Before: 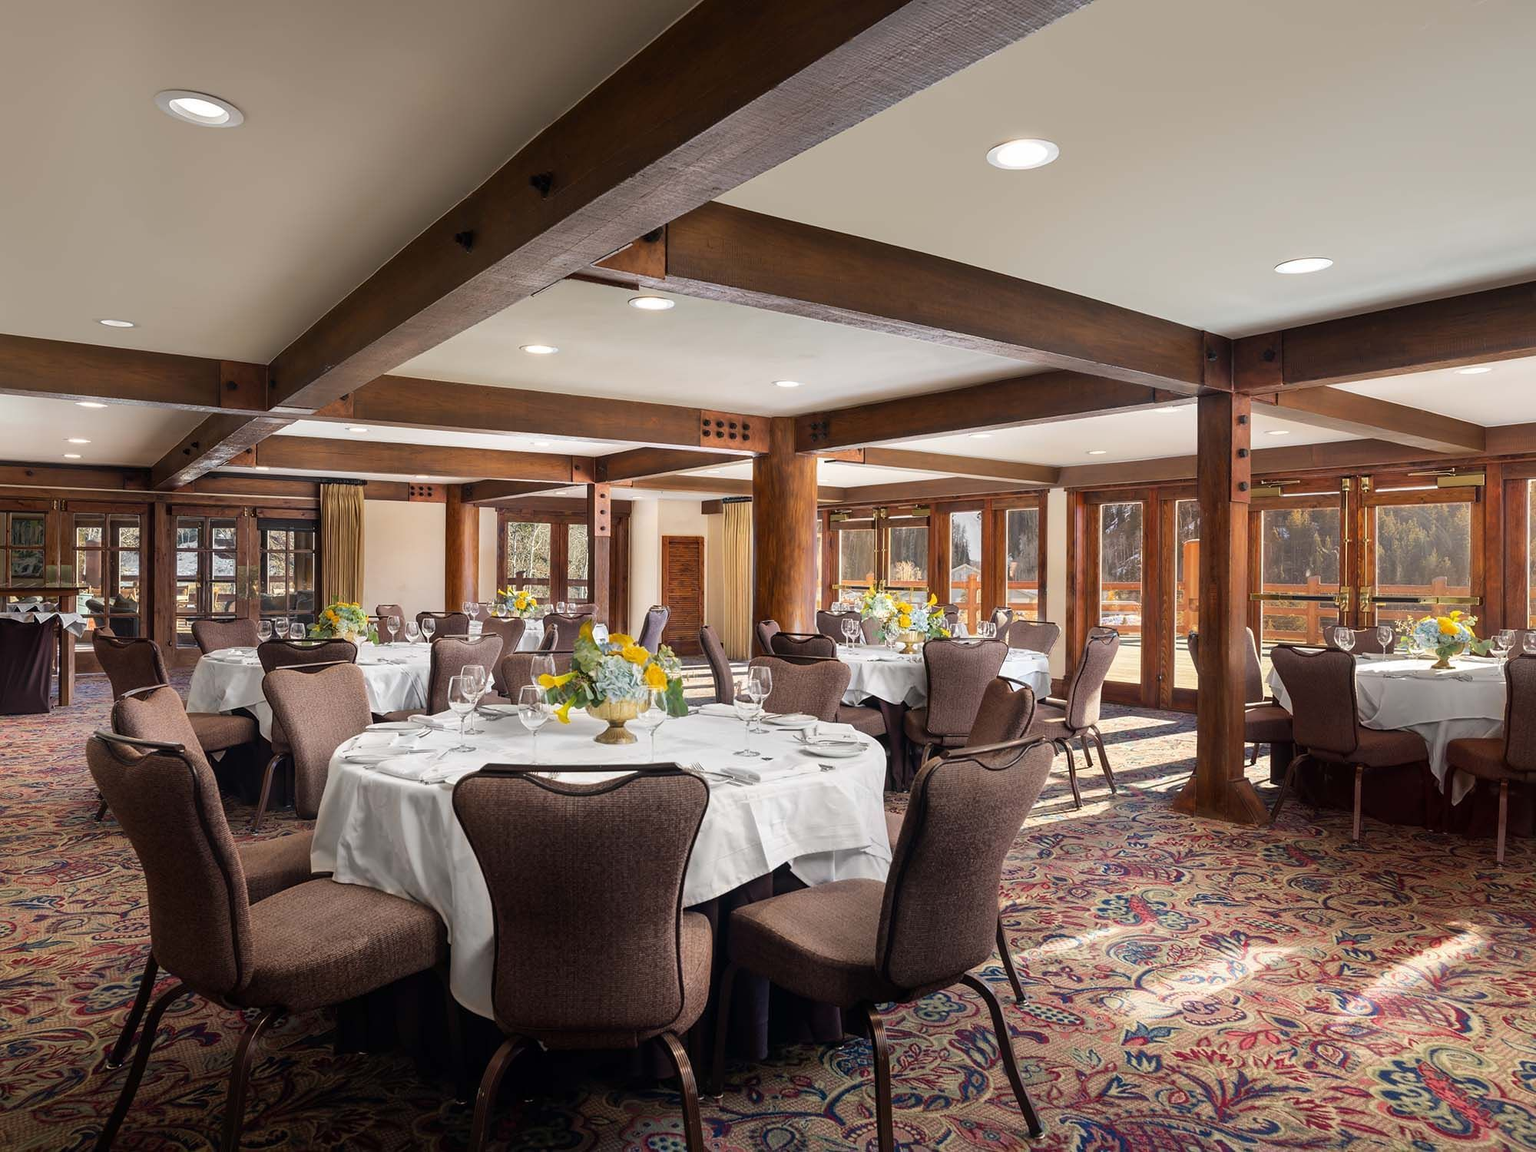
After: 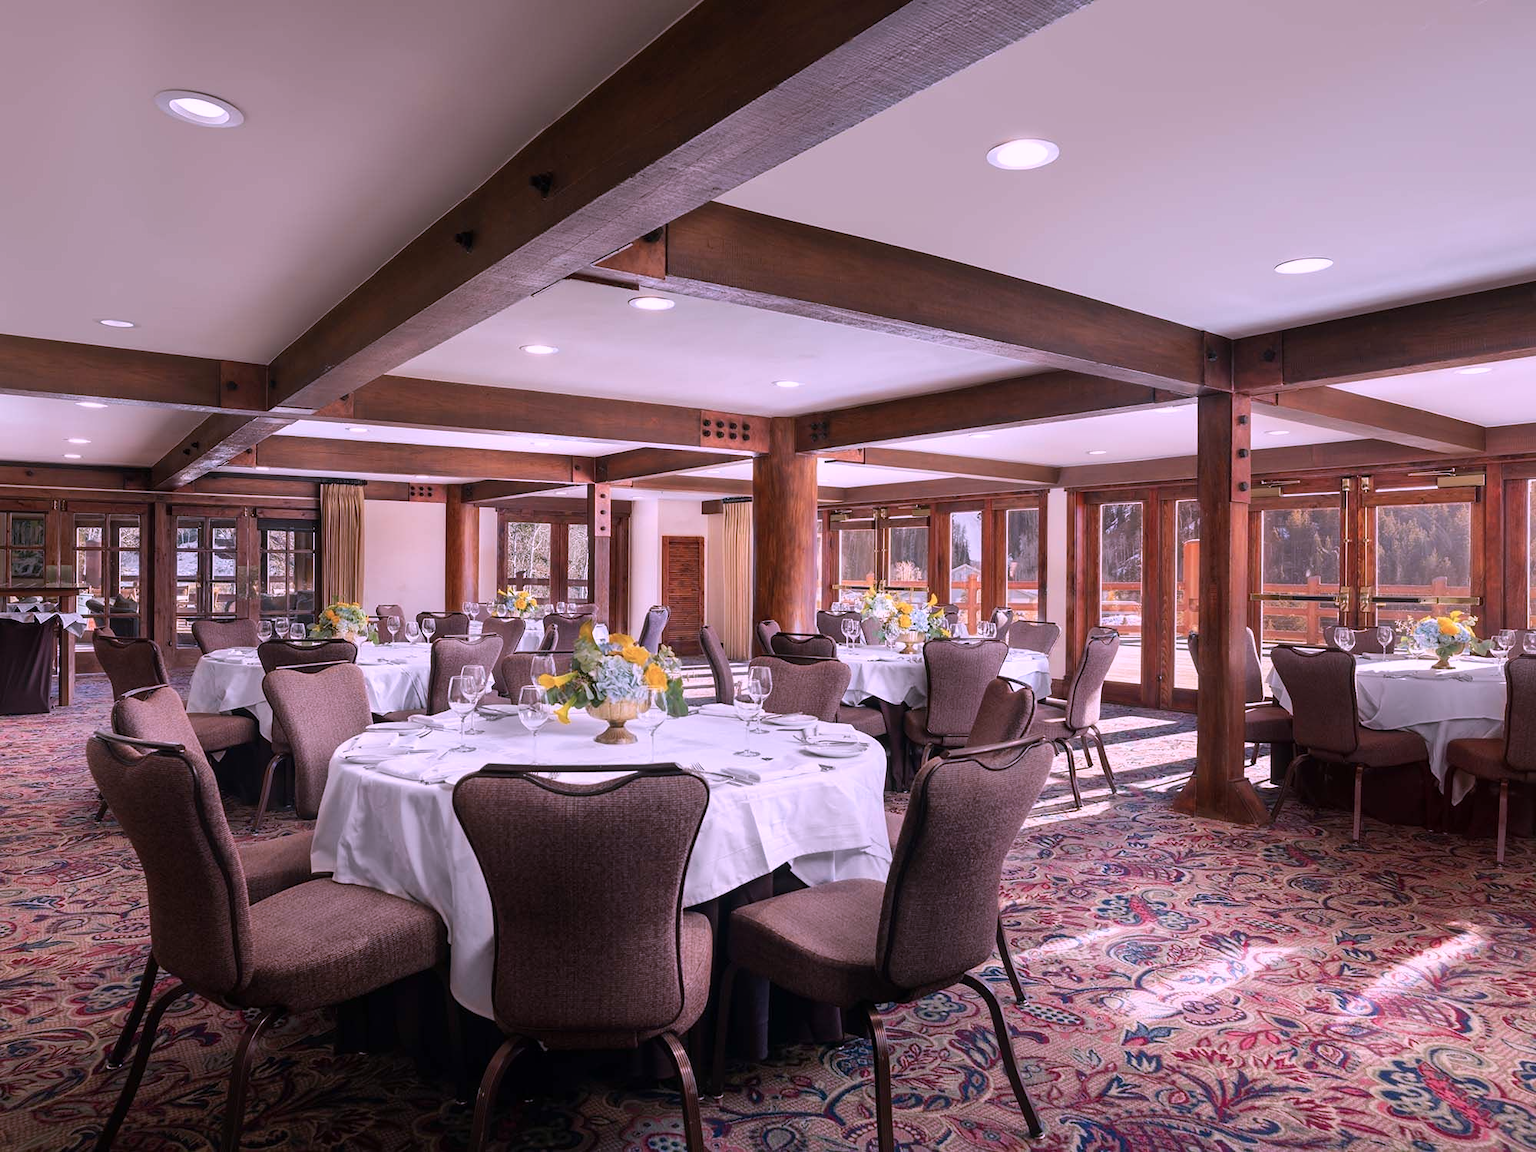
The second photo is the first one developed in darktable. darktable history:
color correction: highlights a* 15.23, highlights b* -24.74
